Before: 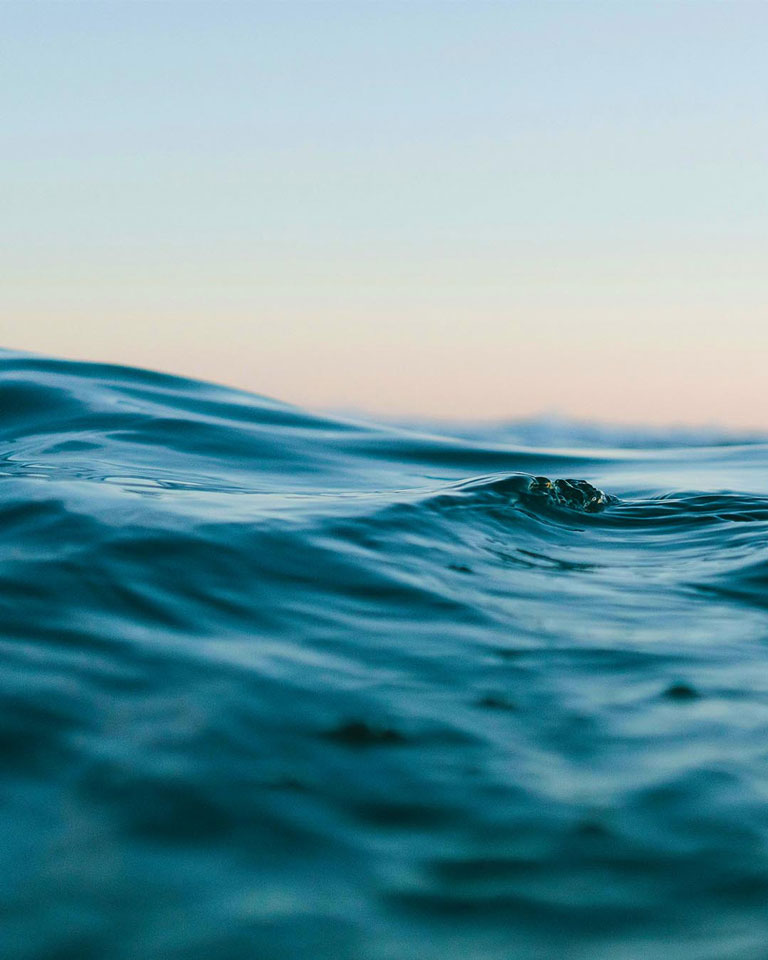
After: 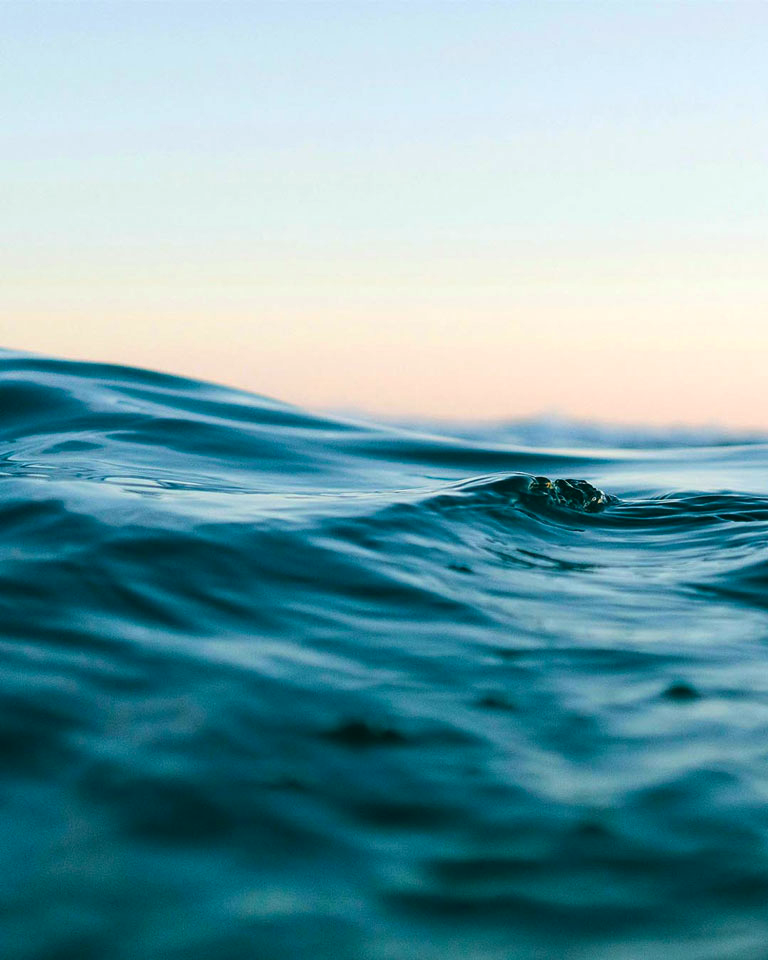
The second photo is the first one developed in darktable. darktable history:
color balance rgb: linear chroma grading › global chroma 10%, global vibrance 10%, contrast 15%, saturation formula JzAzBz (2021)
color balance: lift [1, 0.998, 1.001, 1.002], gamma [1, 1.02, 1, 0.98], gain [1, 1.02, 1.003, 0.98]
